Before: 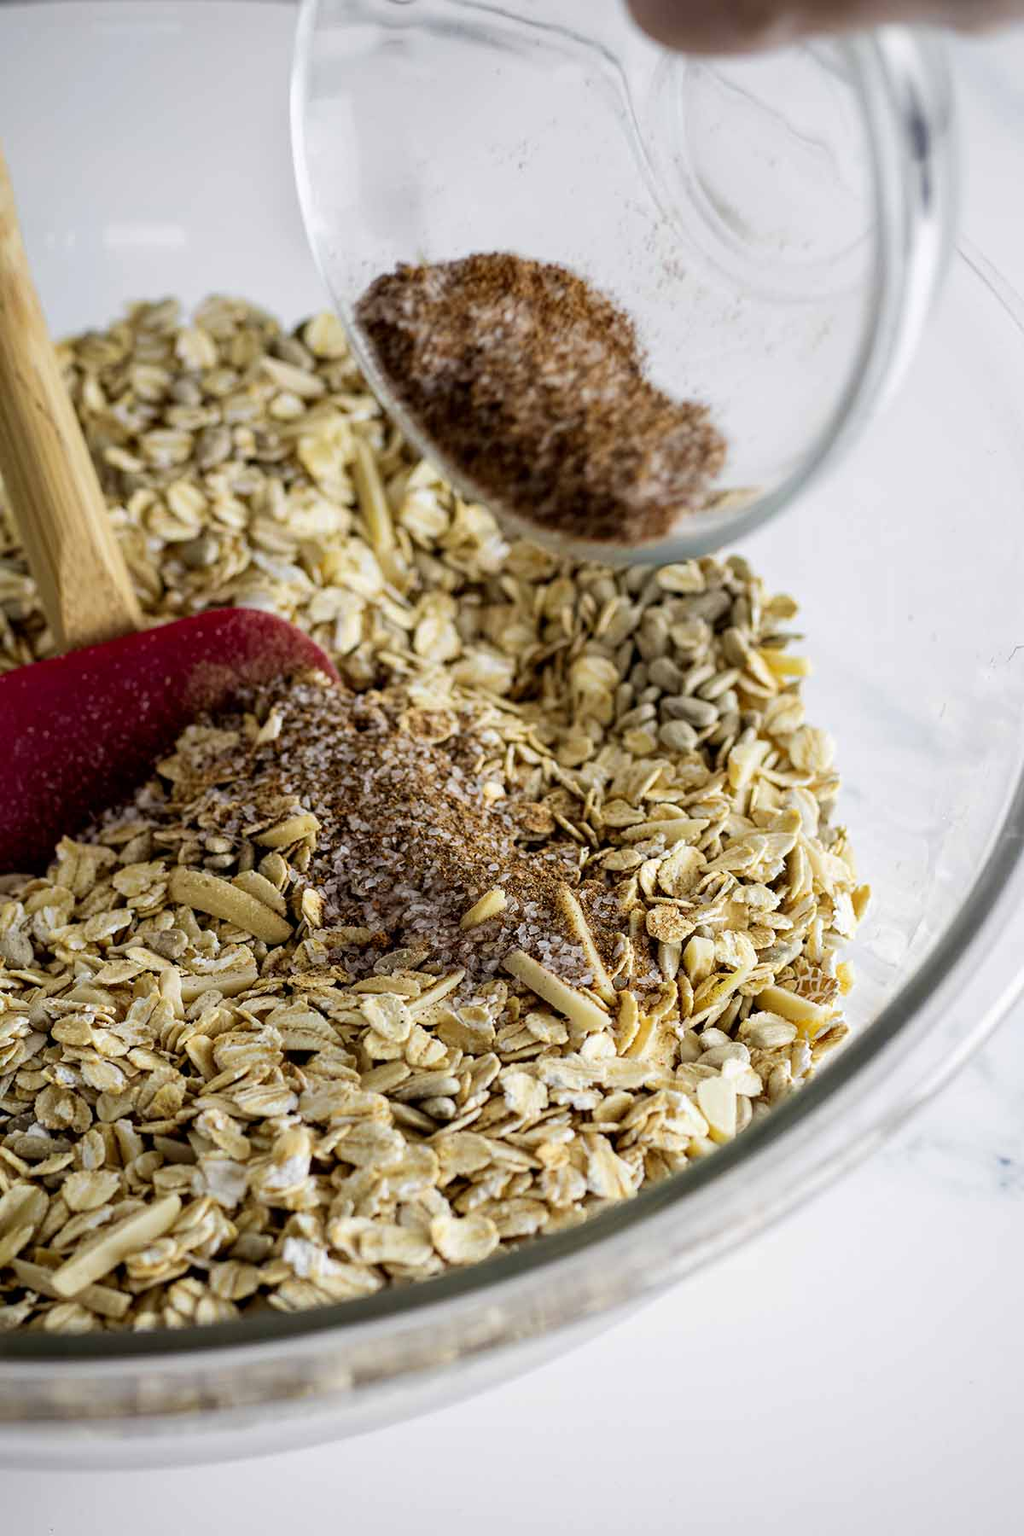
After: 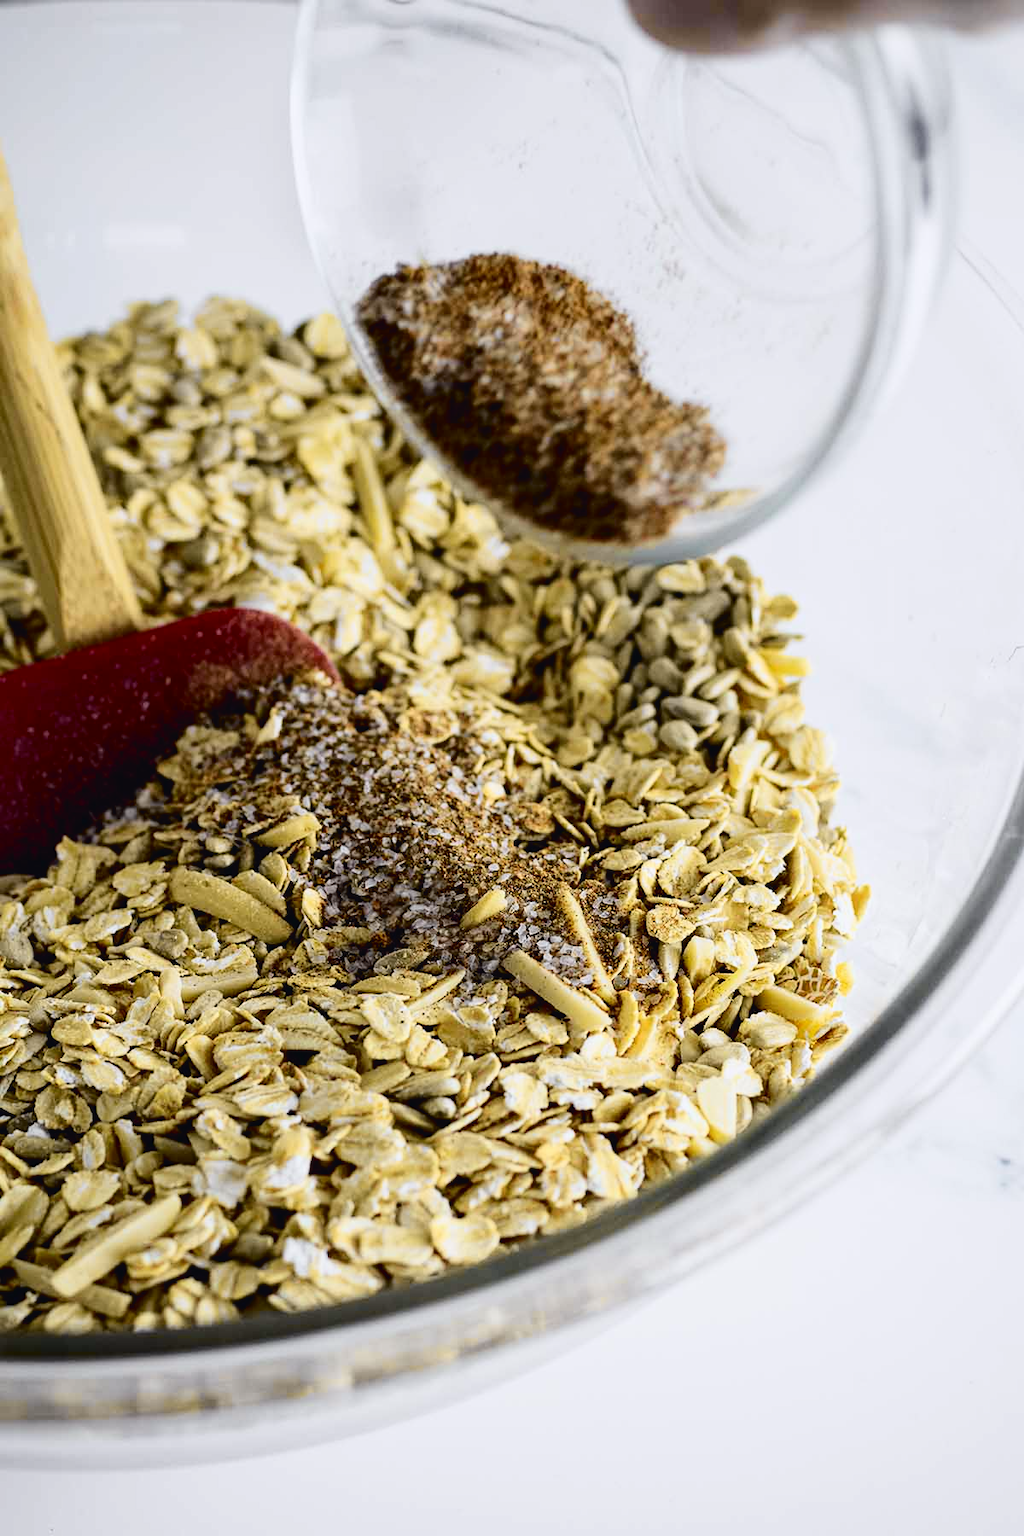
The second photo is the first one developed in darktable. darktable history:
tone curve: curves: ch0 [(0, 0.023) (0.104, 0.058) (0.21, 0.162) (0.469, 0.524) (0.579, 0.65) (0.725, 0.8) (0.858, 0.903) (1, 0.974)]; ch1 [(0, 0) (0.414, 0.395) (0.447, 0.447) (0.502, 0.501) (0.521, 0.512) (0.566, 0.566) (0.618, 0.61) (0.654, 0.642) (1, 1)]; ch2 [(0, 0) (0.369, 0.388) (0.437, 0.453) (0.492, 0.485) (0.524, 0.508) (0.553, 0.566) (0.583, 0.608) (1, 1)], color space Lab, independent channels, preserve colors none
